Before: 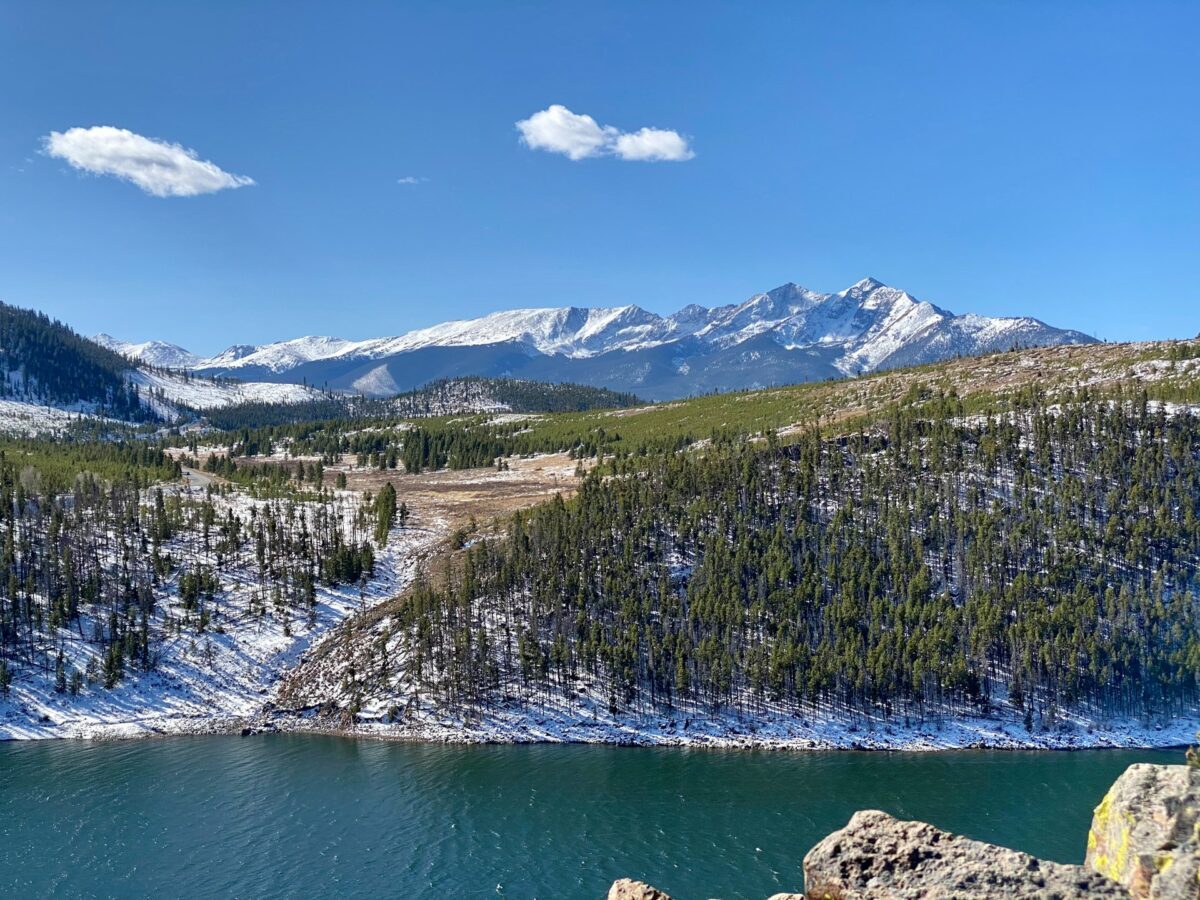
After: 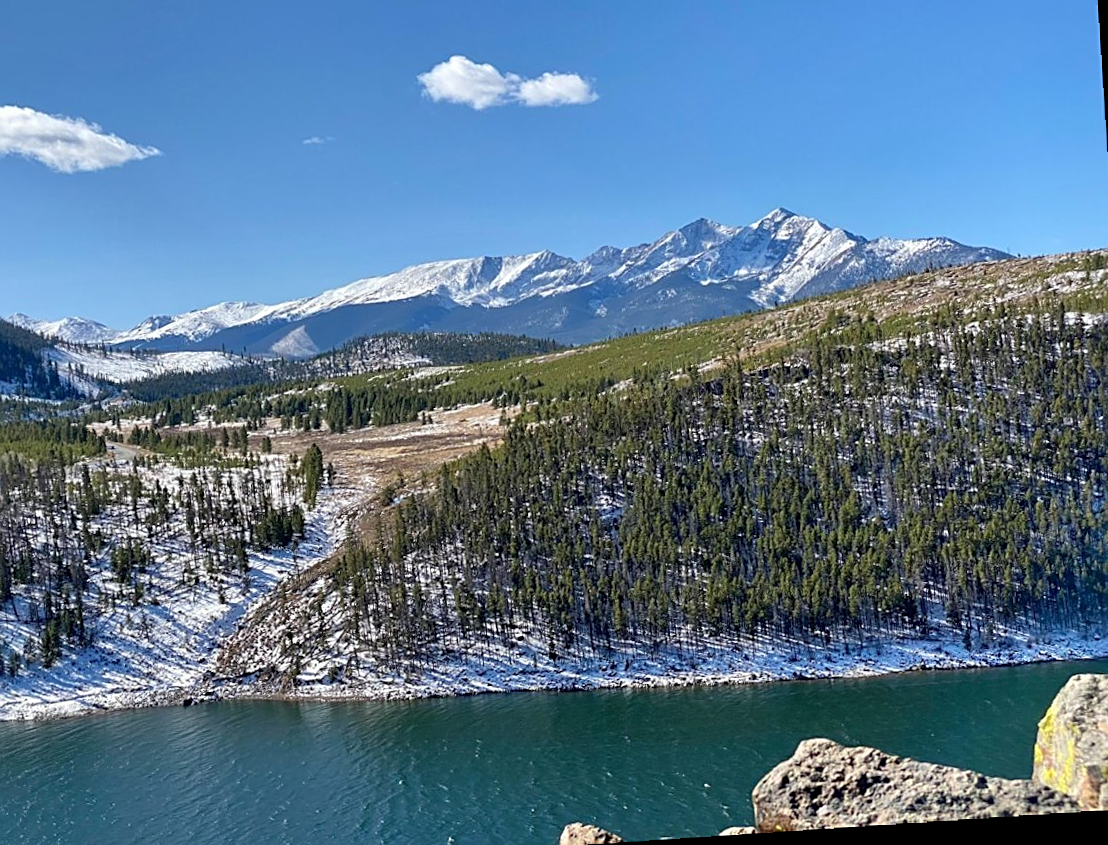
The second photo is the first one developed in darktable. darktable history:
crop and rotate: angle 1.96°, left 5.673%, top 5.673%
sharpen: on, module defaults
rotate and perspective: rotation -1.77°, lens shift (horizontal) 0.004, automatic cropping off
